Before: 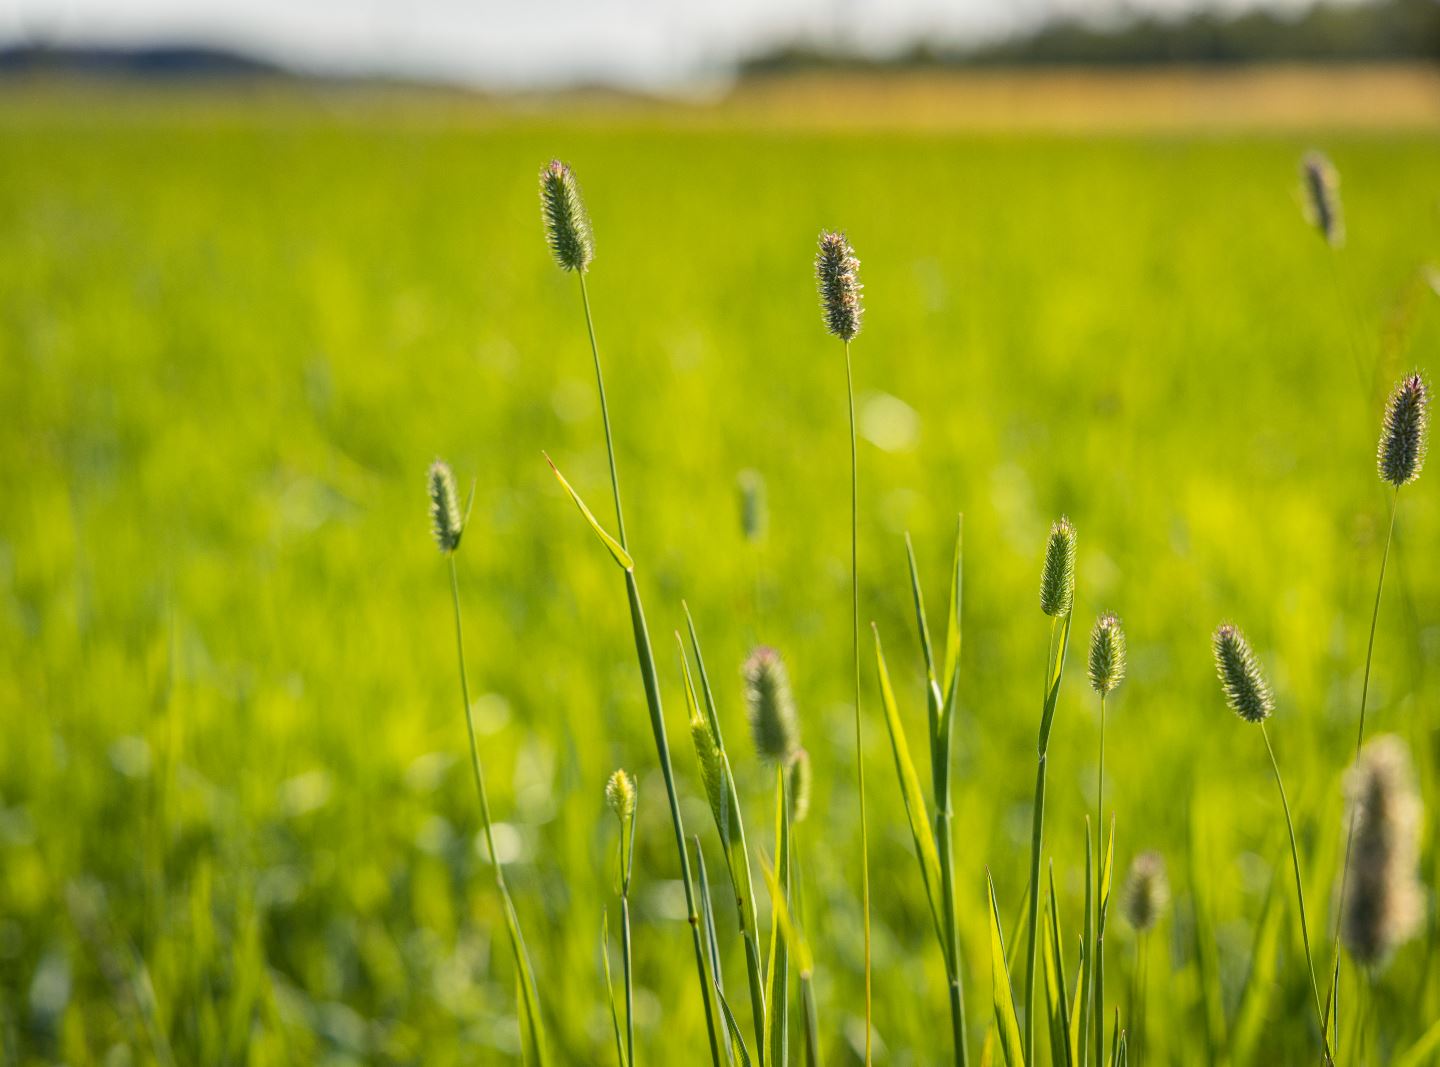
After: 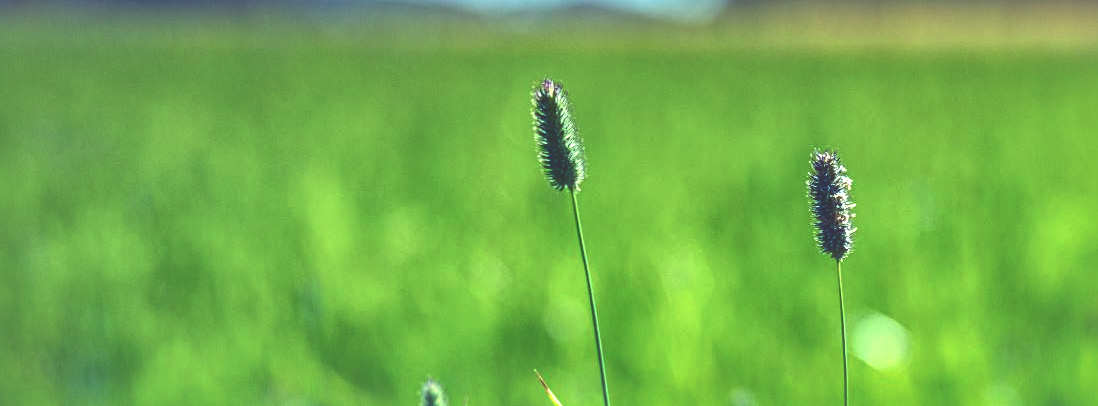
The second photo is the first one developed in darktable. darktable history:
contrast equalizer: y [[0.5, 0.5, 0.468, 0.5, 0.5, 0.5], [0.5 ×6], [0.5 ×6], [0 ×6], [0 ×6]]
local contrast: mode bilateral grid, contrast 20, coarseness 50, detail 171%, midtone range 0.2
levels: levels [0, 0.43, 0.859]
crop: left 0.579%, top 7.627%, right 23.167%, bottom 54.275%
shadows and highlights: on, module defaults
rgb curve: curves: ch0 [(0, 0.186) (0.314, 0.284) (0.576, 0.466) (0.805, 0.691) (0.936, 0.886)]; ch1 [(0, 0.186) (0.314, 0.284) (0.581, 0.534) (0.771, 0.746) (0.936, 0.958)]; ch2 [(0, 0.216) (0.275, 0.39) (1, 1)], mode RGB, independent channels, compensate middle gray true, preserve colors none
